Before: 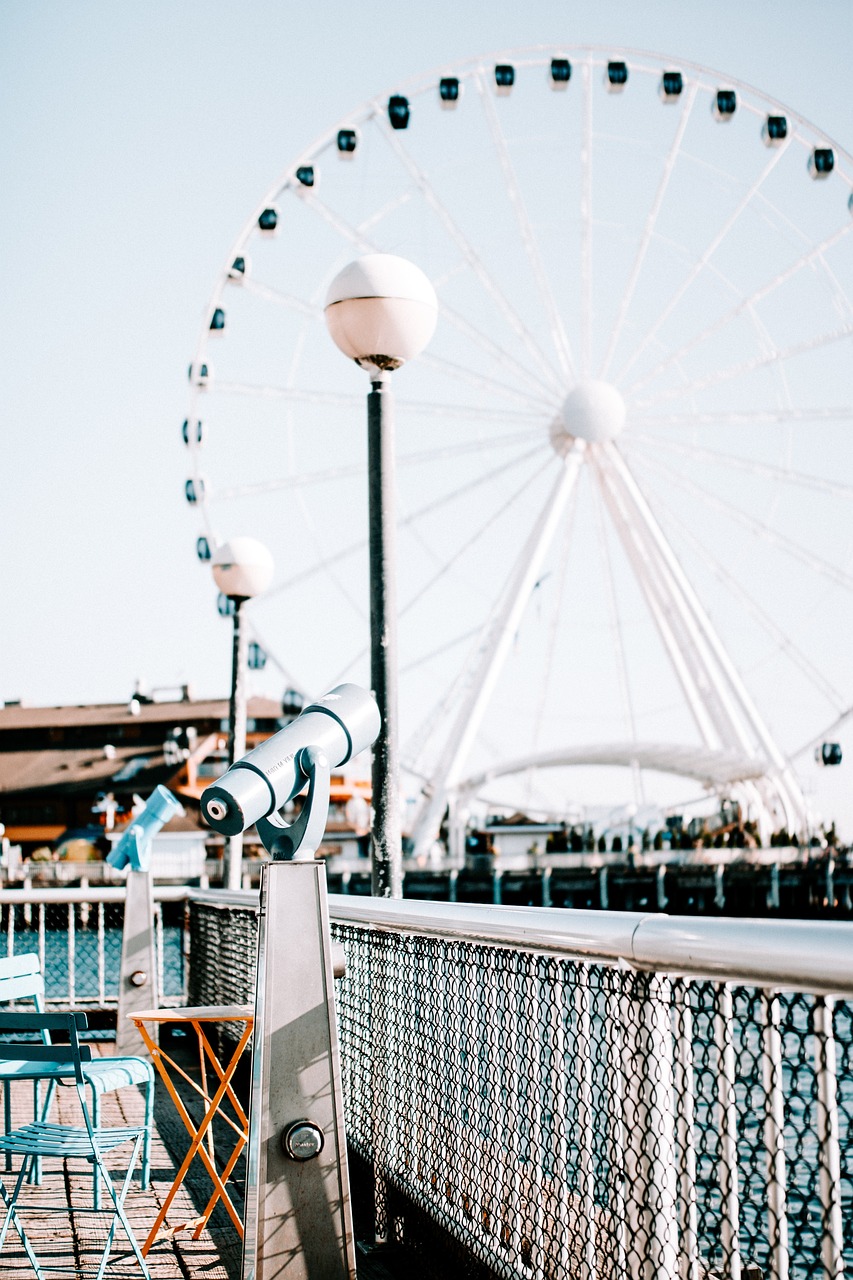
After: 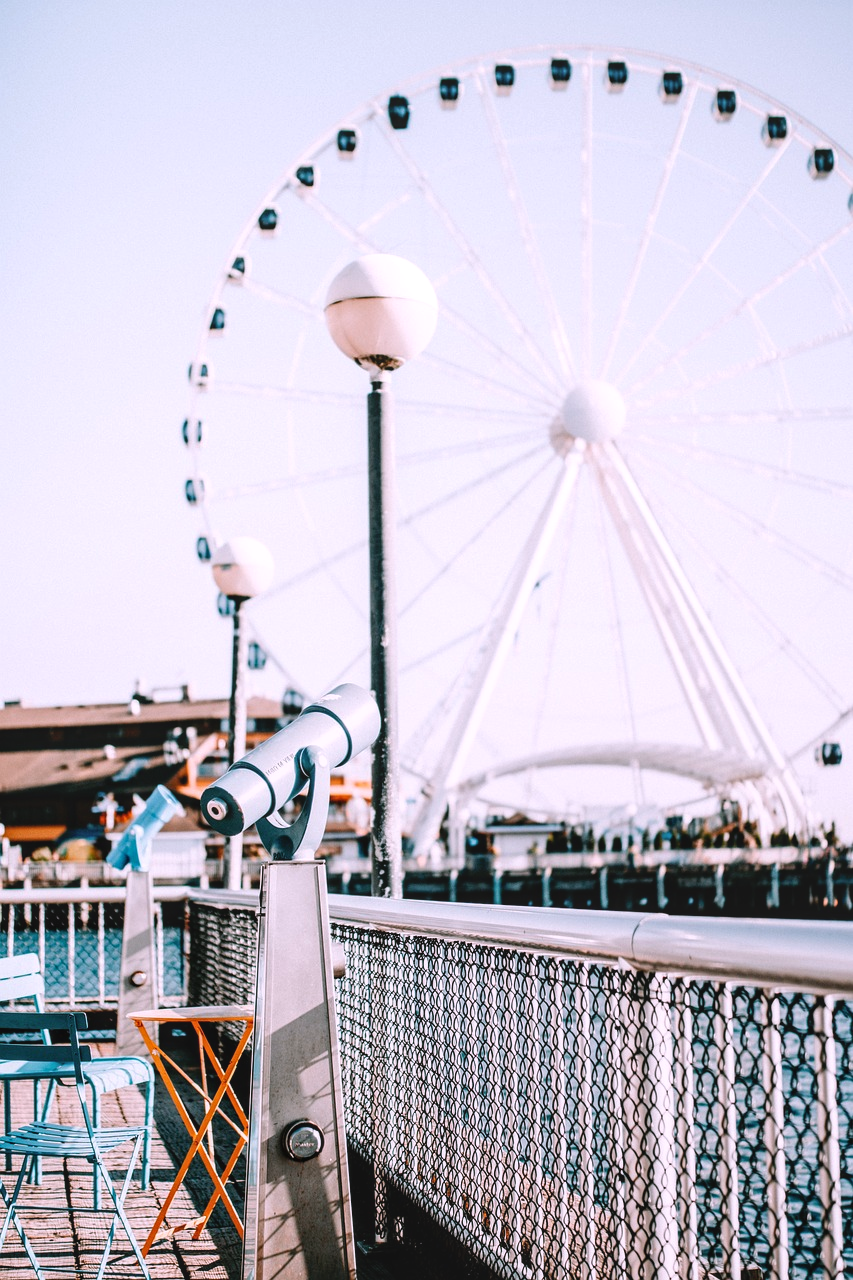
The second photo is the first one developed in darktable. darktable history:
local contrast: detail 110%
white balance: red 1.05, blue 1.072
